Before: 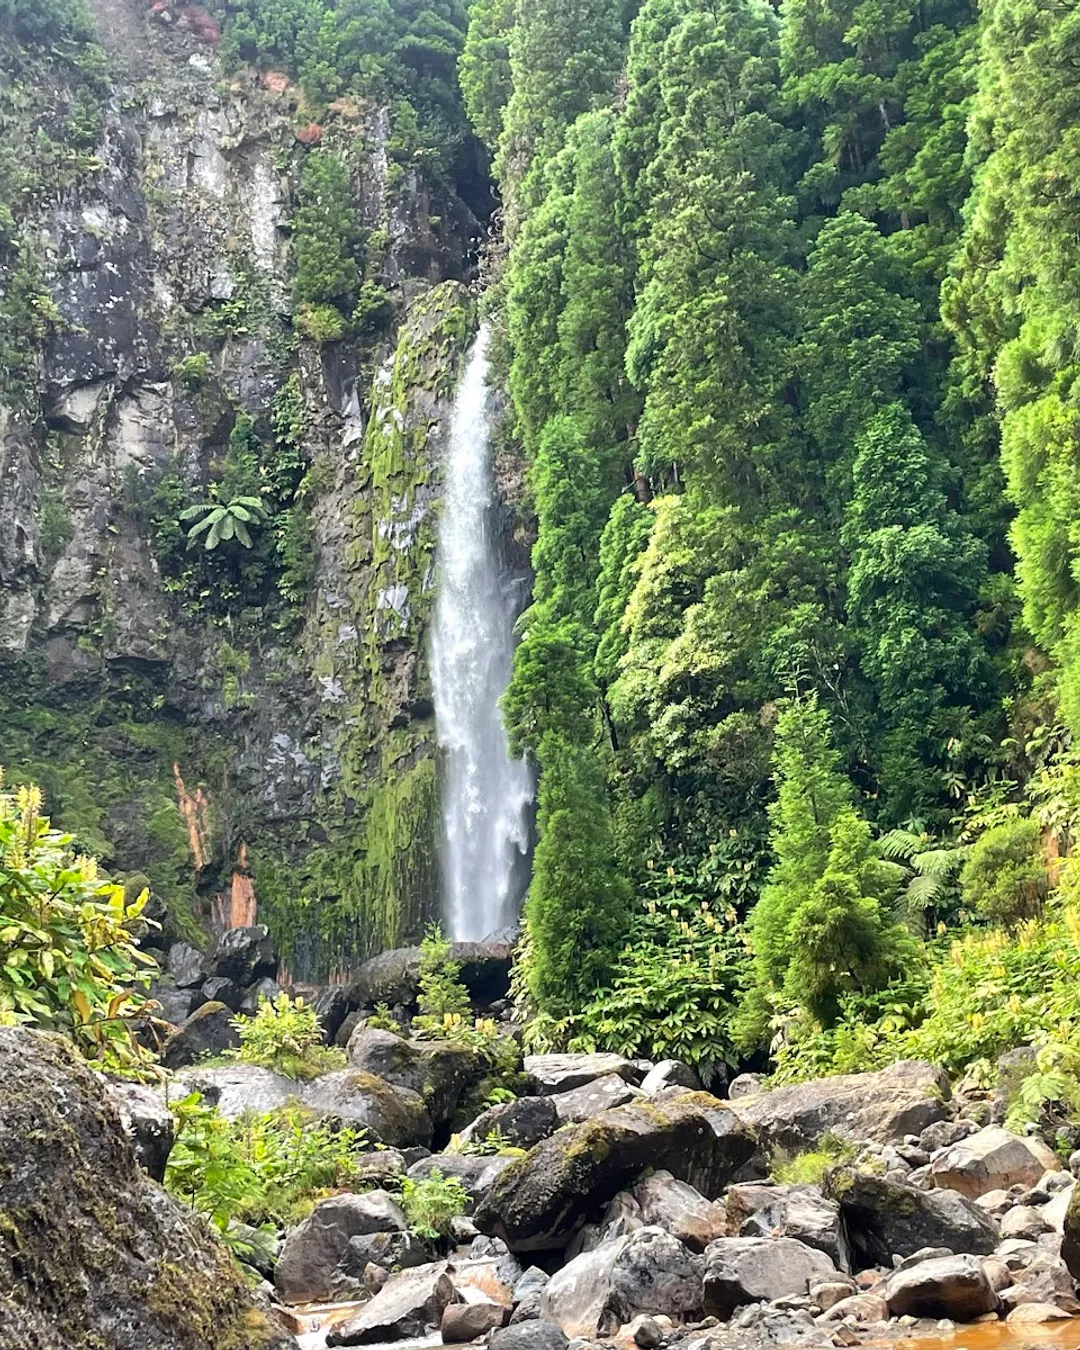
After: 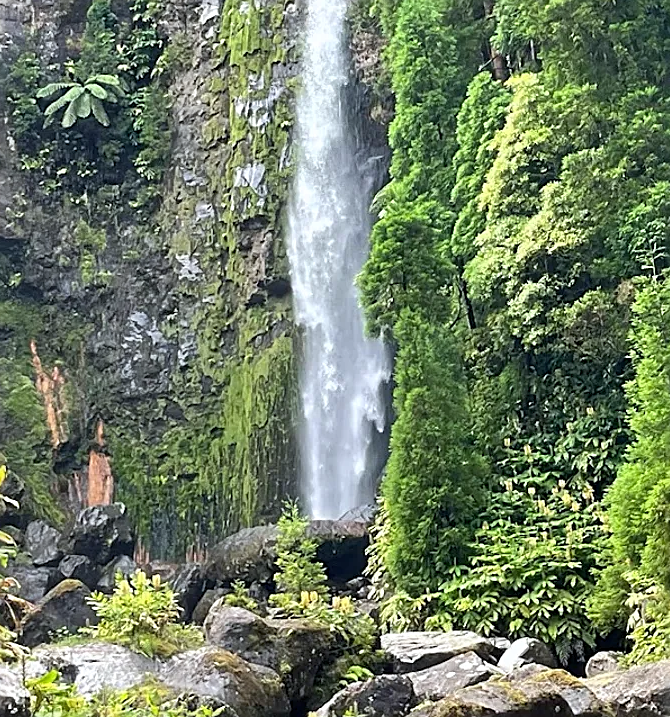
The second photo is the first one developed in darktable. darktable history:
crop: left 13.312%, top 31.28%, right 24.627%, bottom 15.582%
sharpen: on, module defaults
white balance: red 0.988, blue 1.017
